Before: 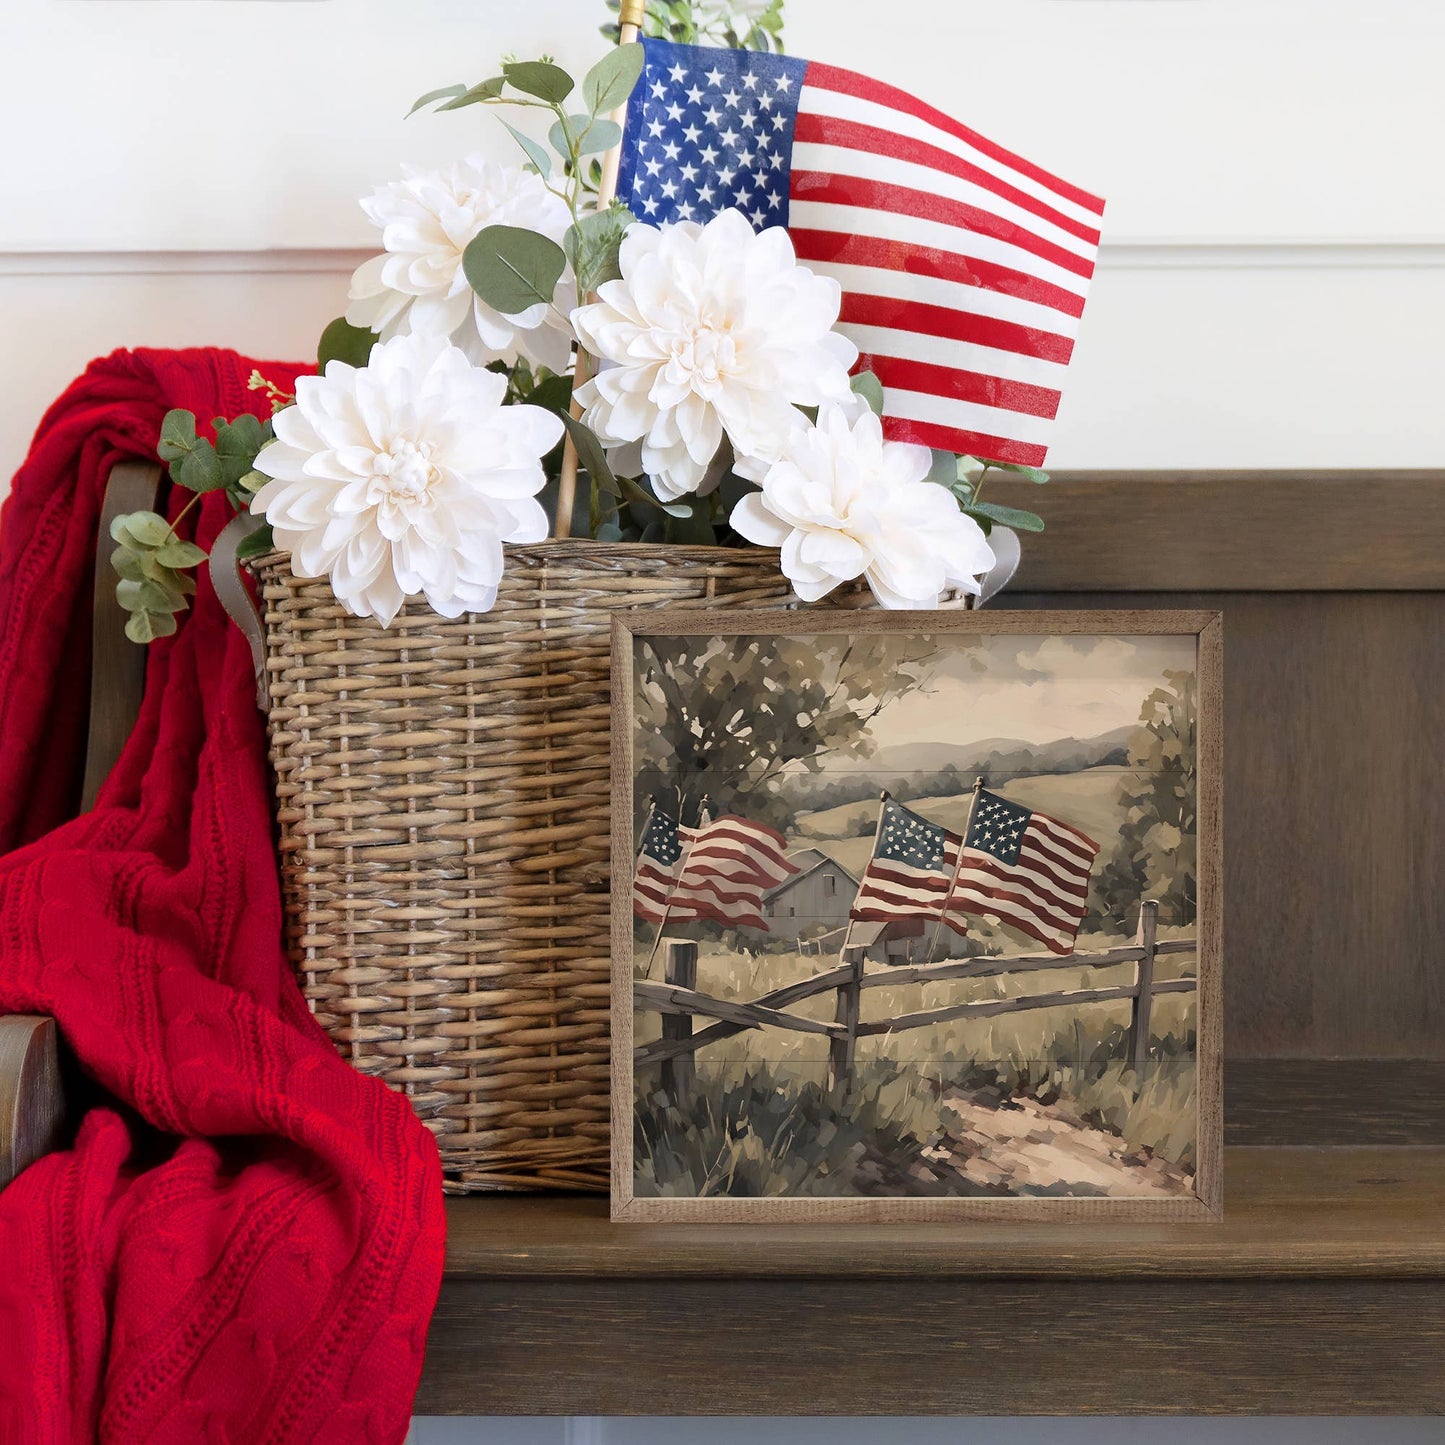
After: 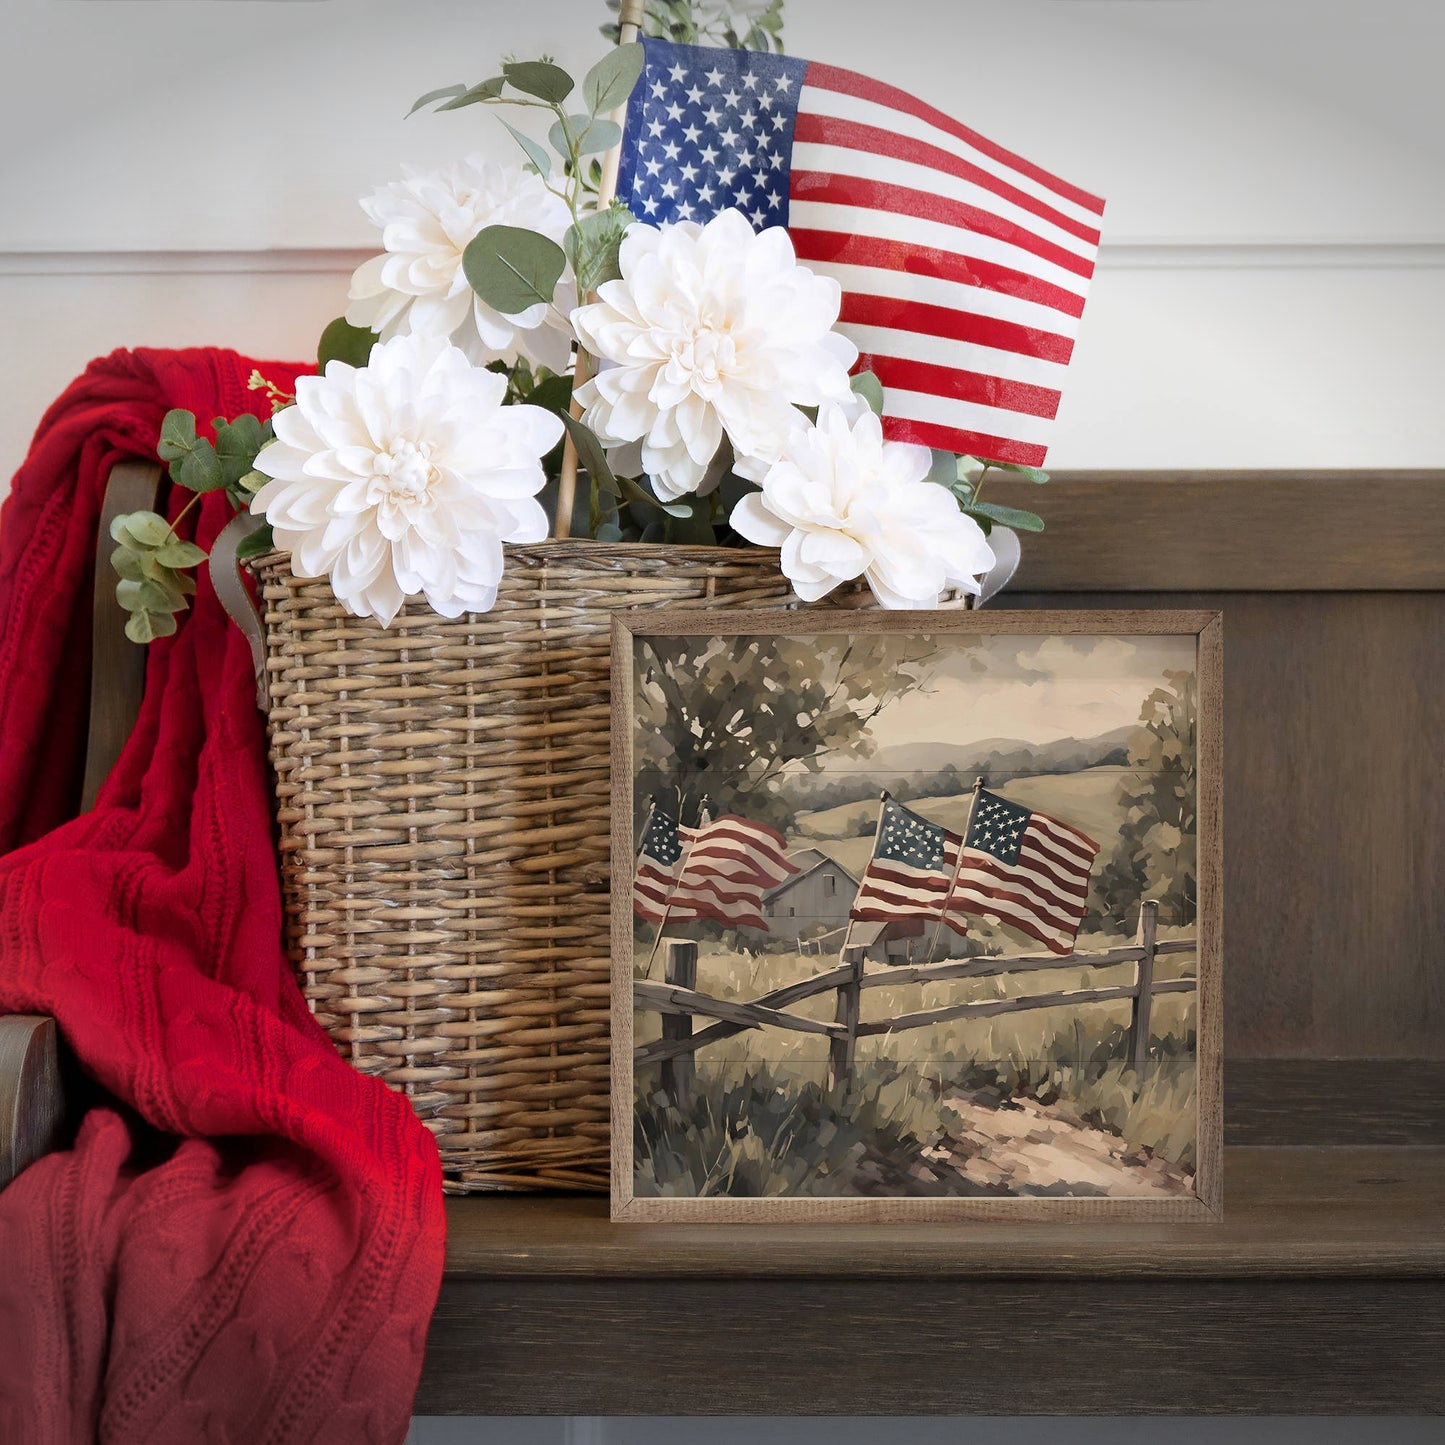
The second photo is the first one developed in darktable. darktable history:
vignetting: fall-off start 100.43%, width/height ratio 1.311
